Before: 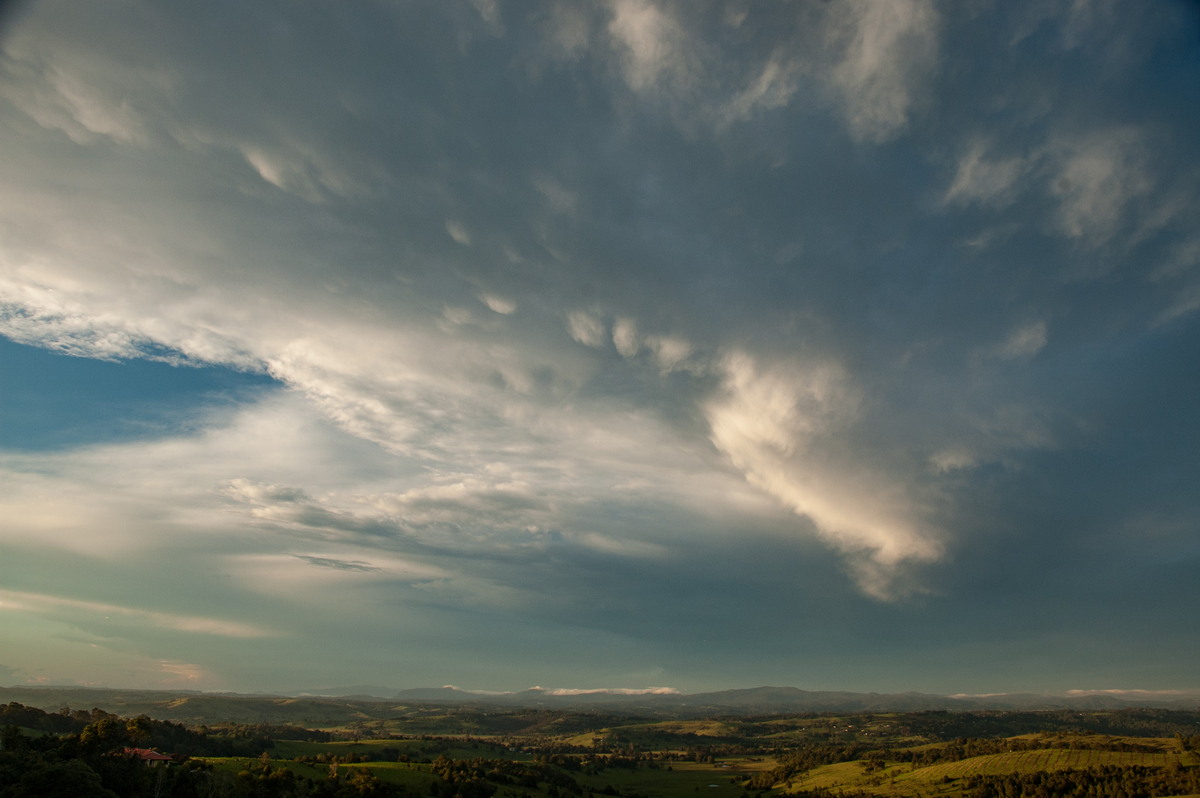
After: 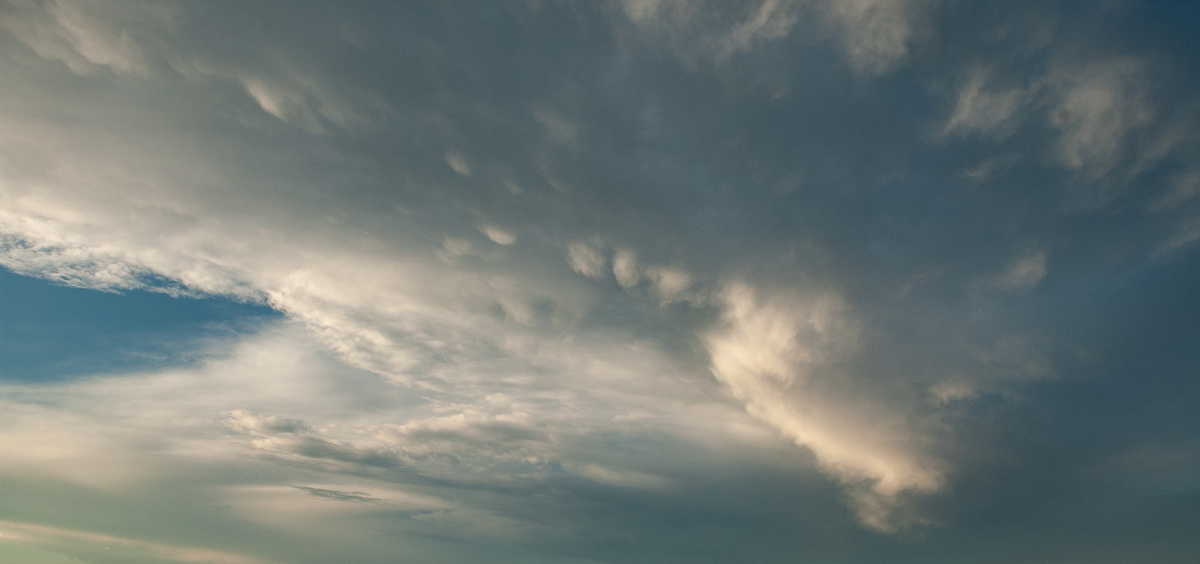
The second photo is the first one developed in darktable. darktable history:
crop and rotate: top 8.735%, bottom 20.536%
